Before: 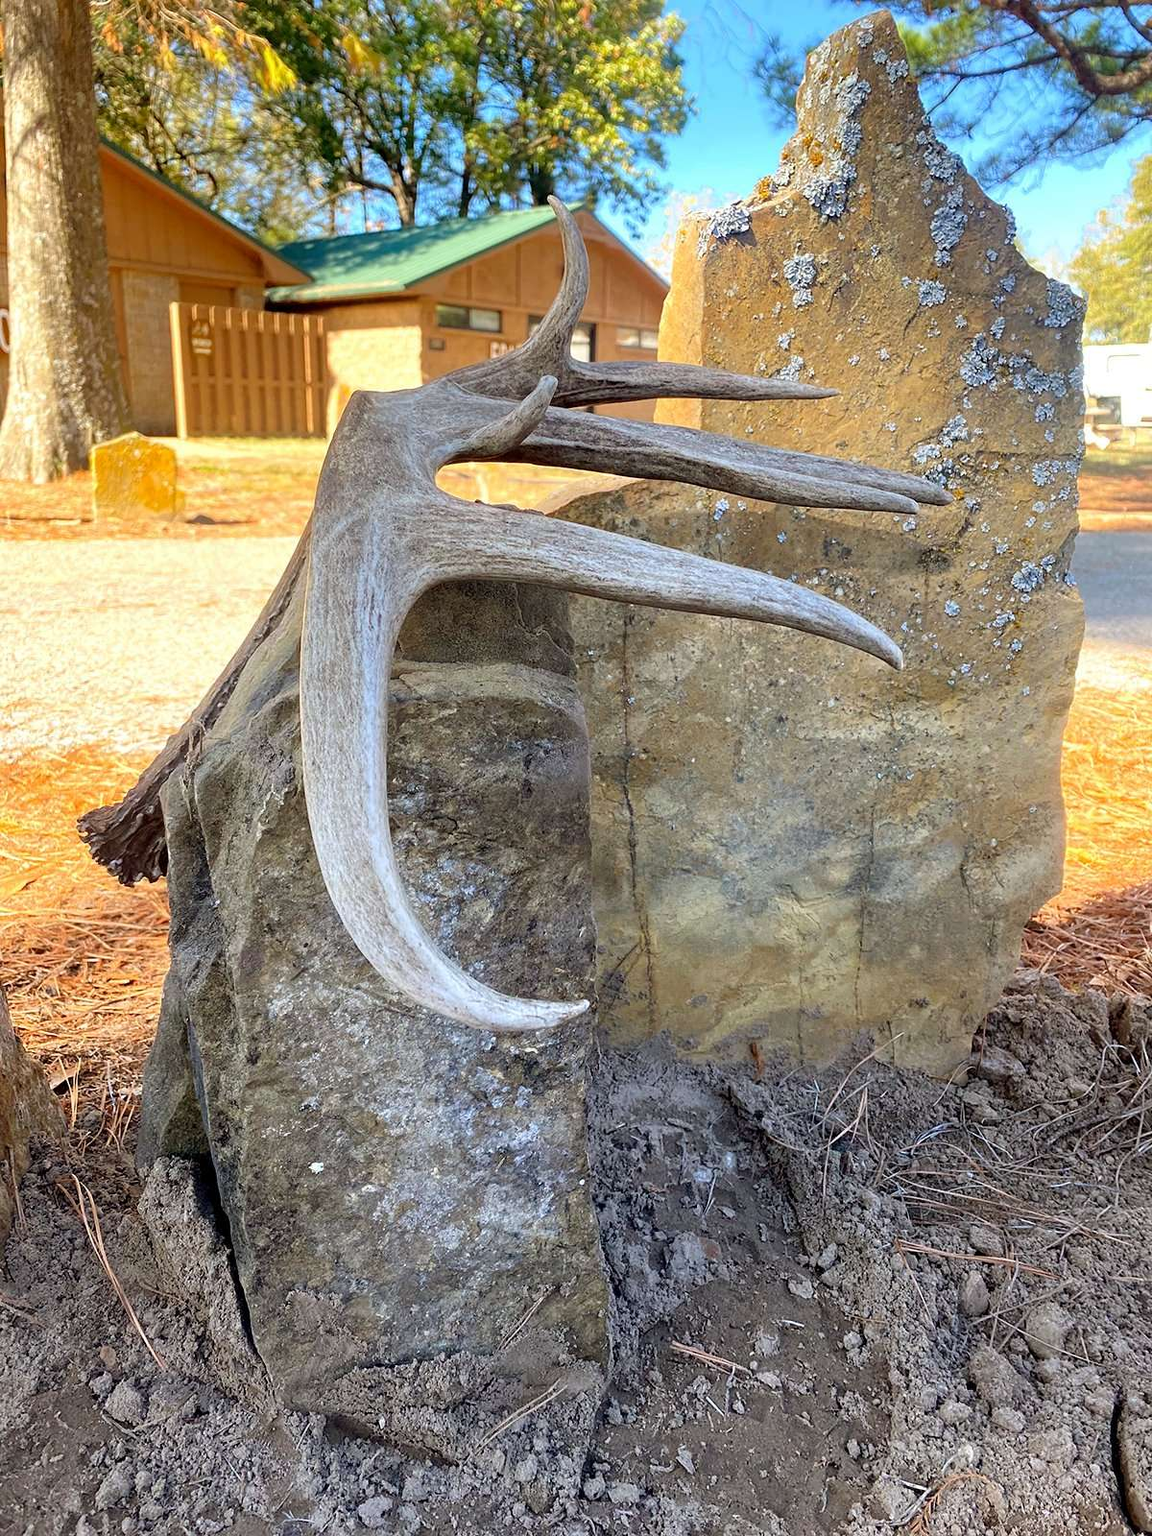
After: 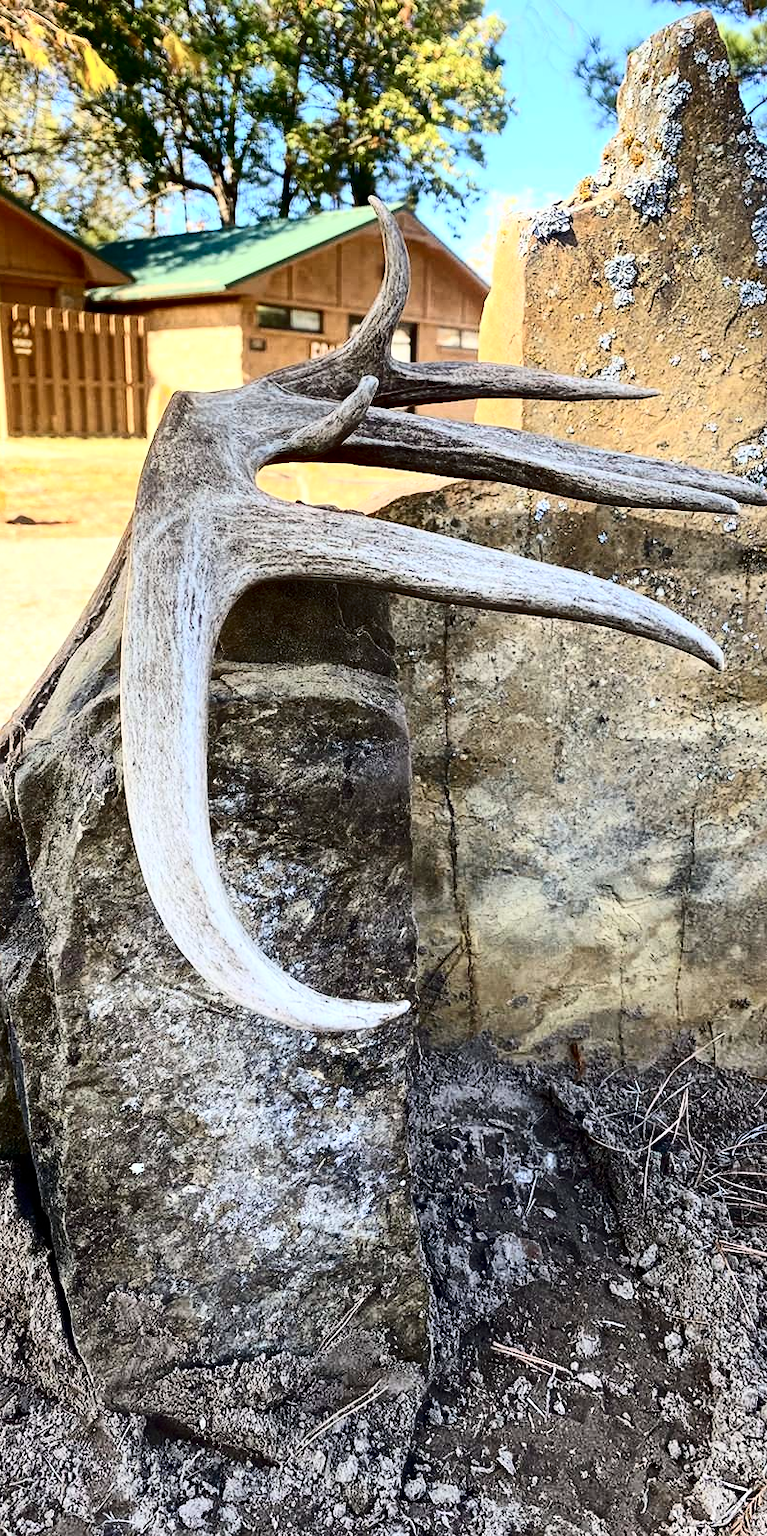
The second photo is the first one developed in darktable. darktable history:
contrast brightness saturation: contrast 0.483, saturation -0.1
crop and rotate: left 15.623%, right 17.725%
shadows and highlights: radius 263.17, soften with gaussian
